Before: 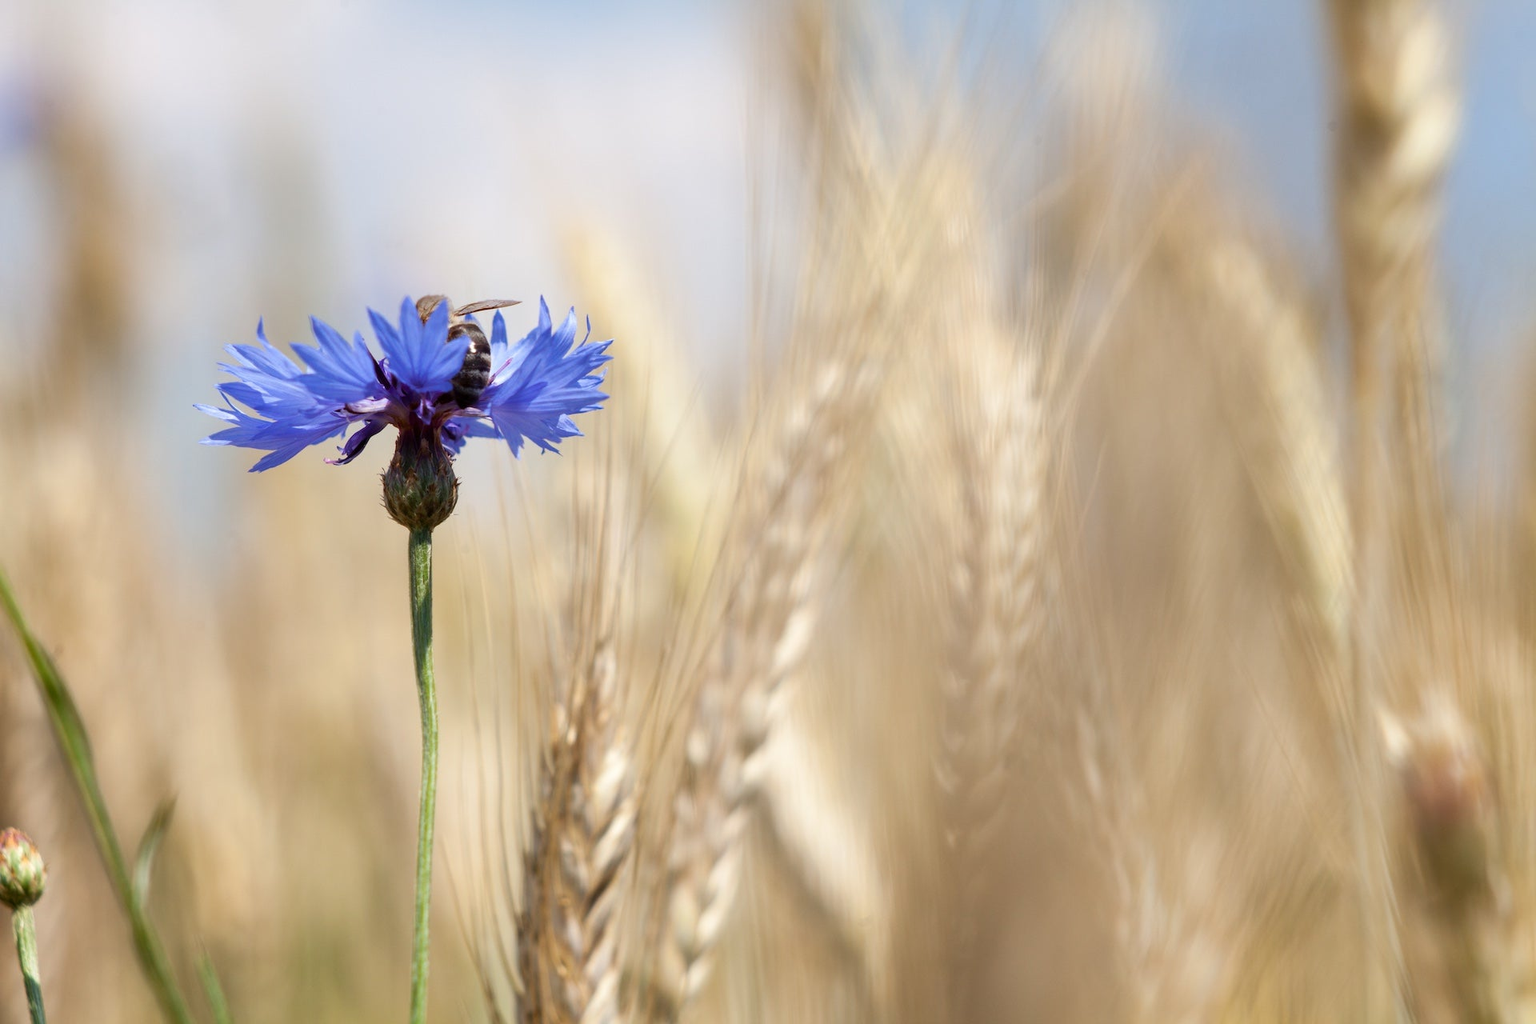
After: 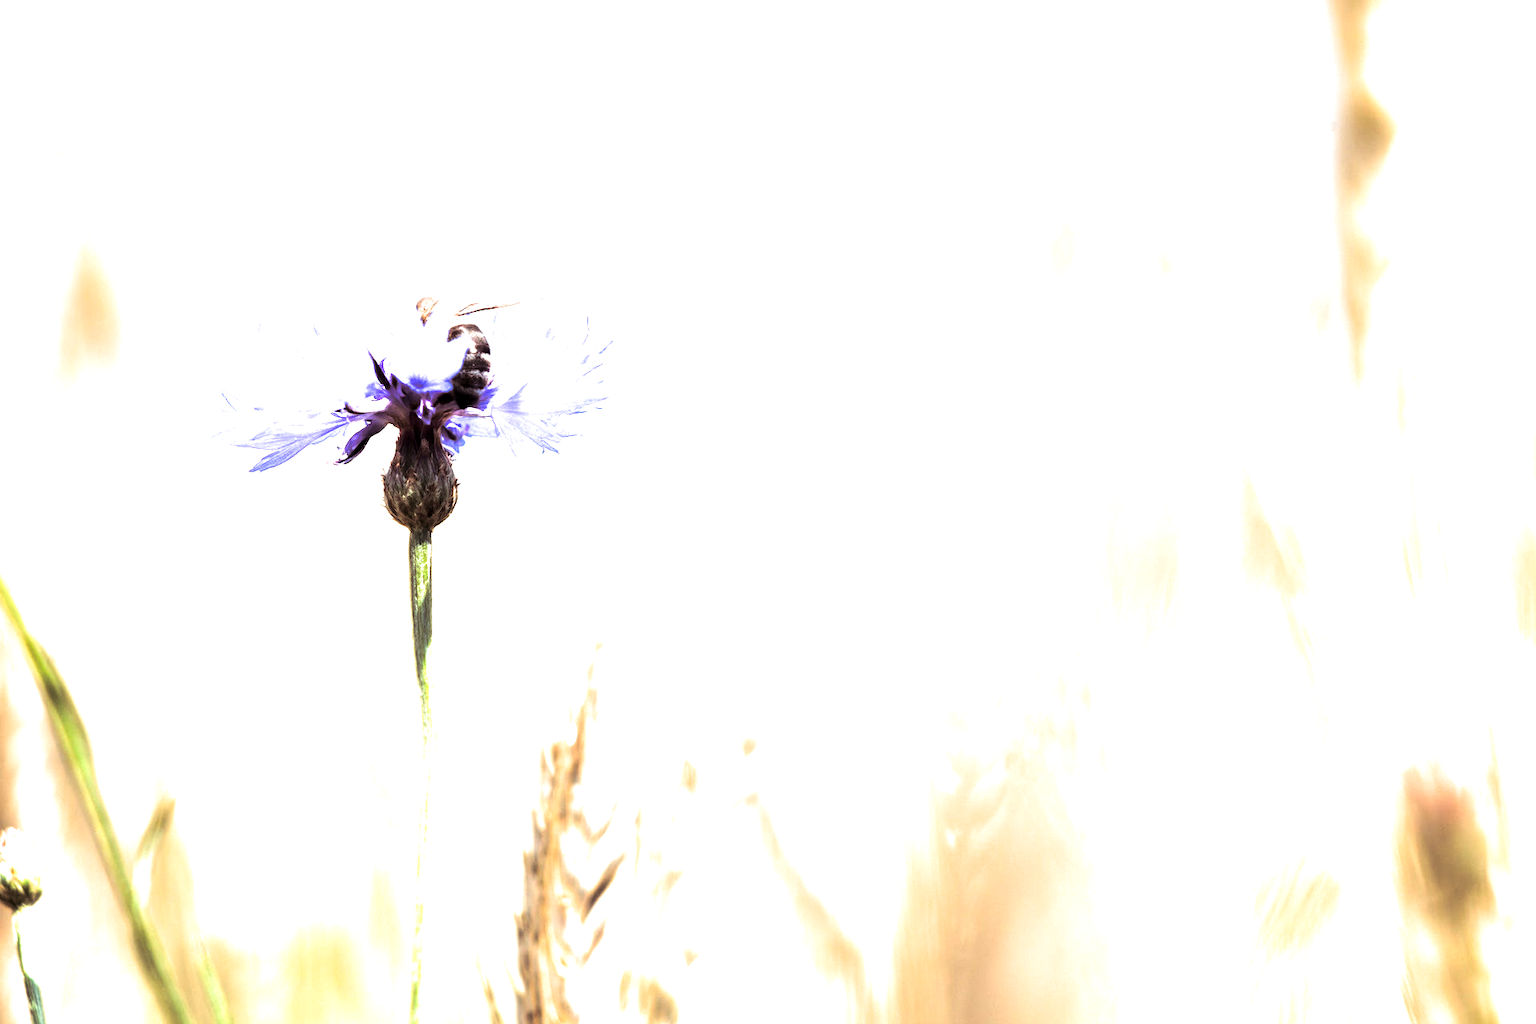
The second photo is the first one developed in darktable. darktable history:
split-toning: shadows › saturation 0.24, highlights › hue 54°, highlights › saturation 0.24
tone equalizer: -8 EV -0.75 EV, -7 EV -0.7 EV, -6 EV -0.6 EV, -5 EV -0.4 EV, -3 EV 0.4 EV, -2 EV 0.6 EV, -1 EV 0.7 EV, +0 EV 0.75 EV, edges refinement/feathering 500, mask exposure compensation -1.57 EV, preserve details no
exposure: black level correction 0.001, exposure 1.3 EV, compensate highlight preservation false
